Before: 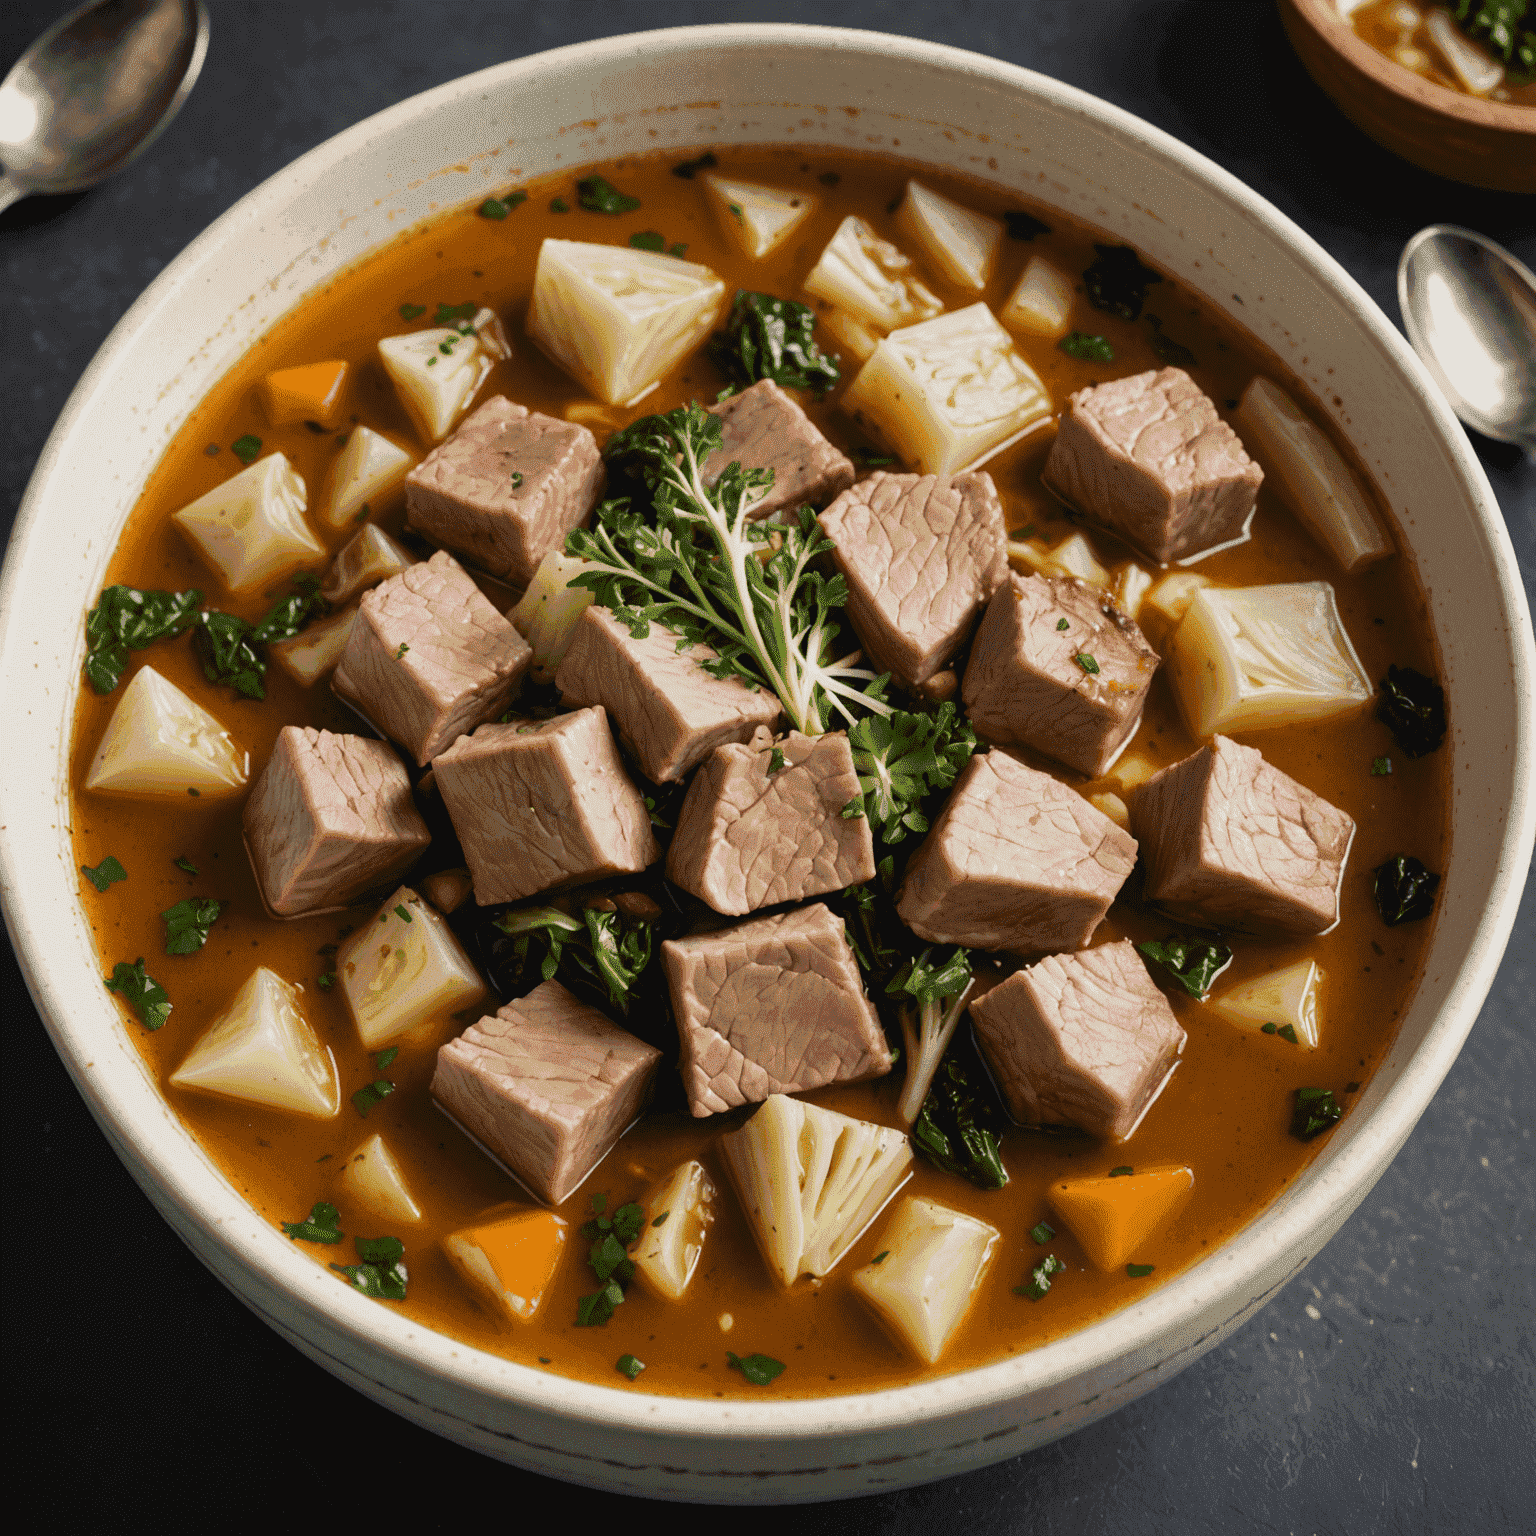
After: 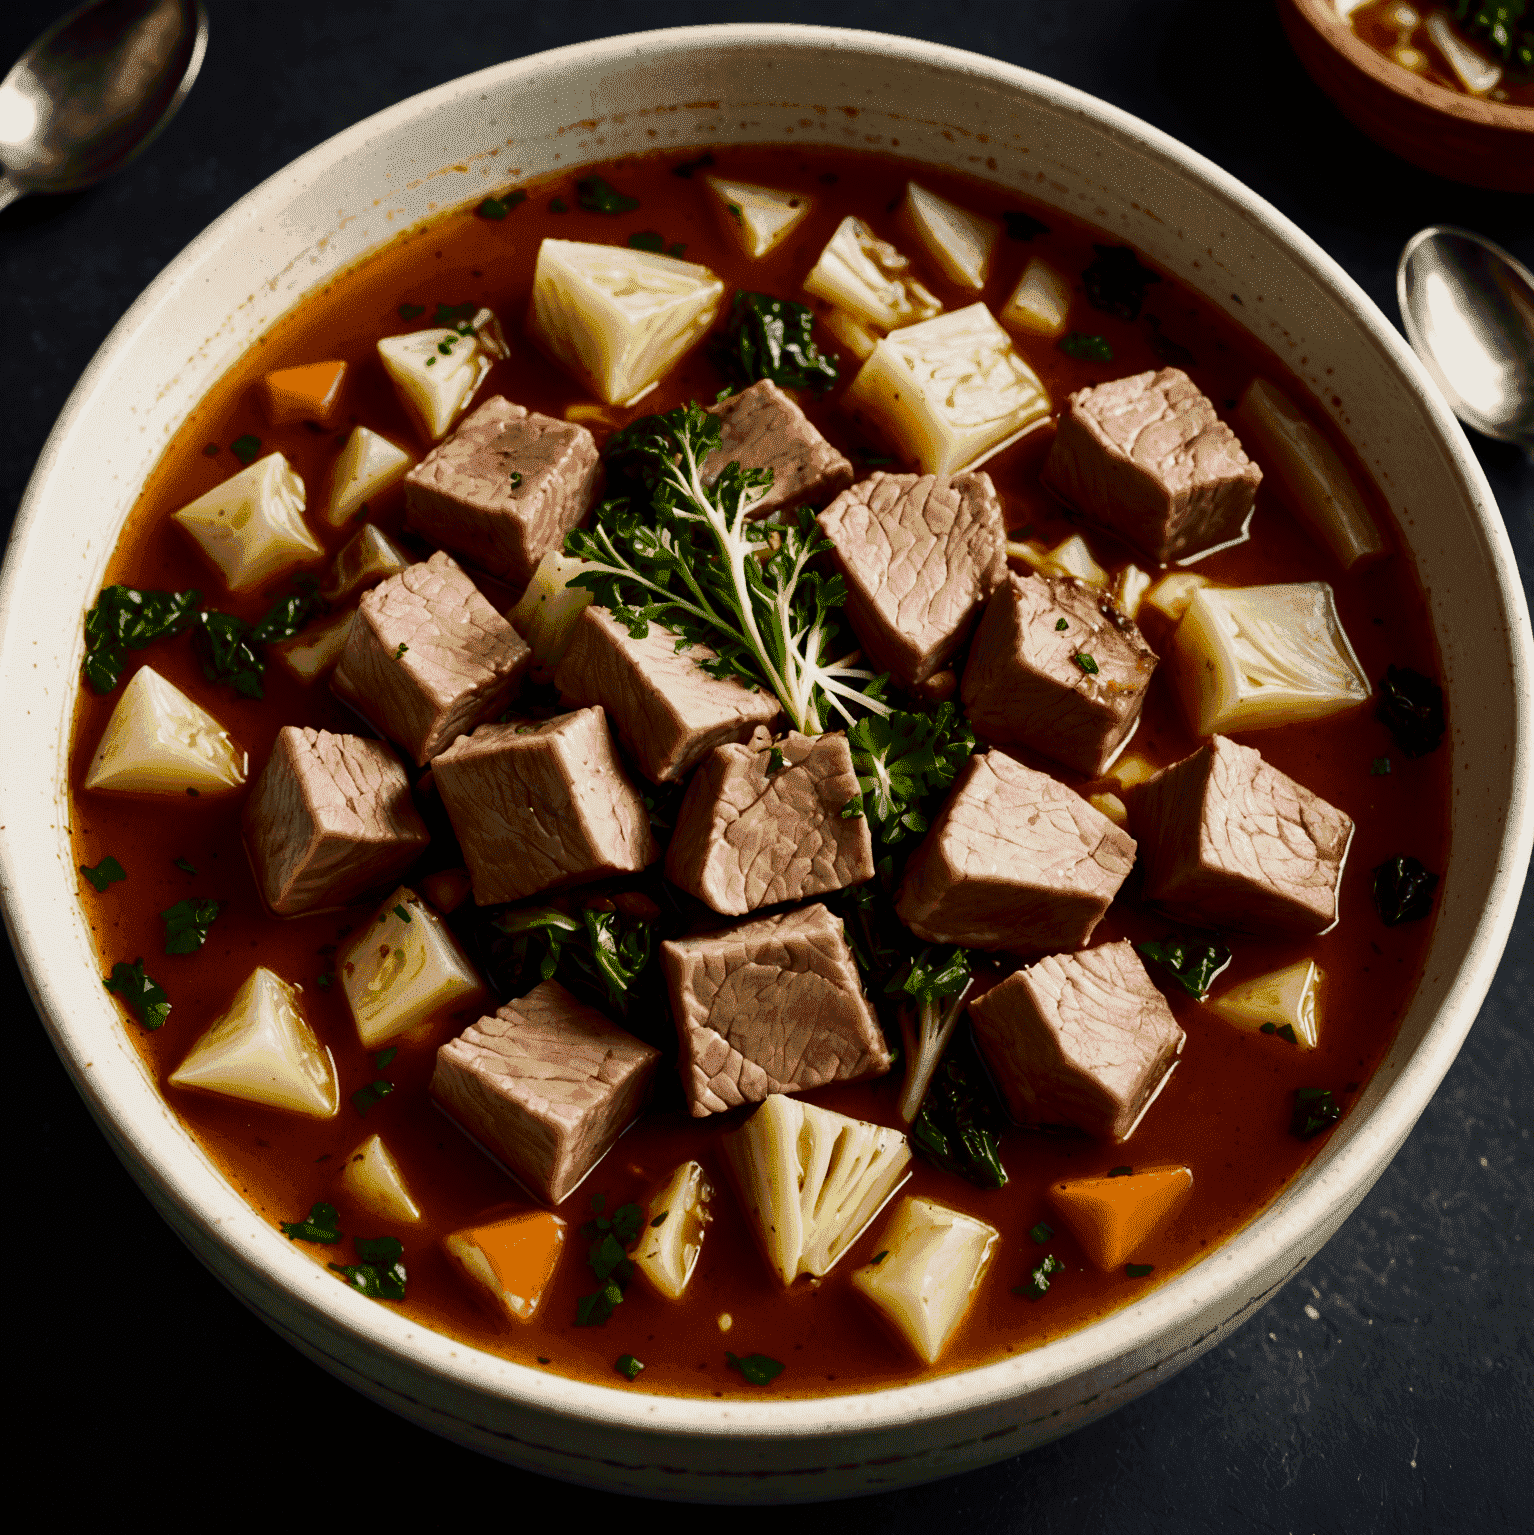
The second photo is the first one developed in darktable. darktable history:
crop and rotate: left 0.126%
contrast brightness saturation: contrast 0.24, brightness -0.24, saturation 0.14
